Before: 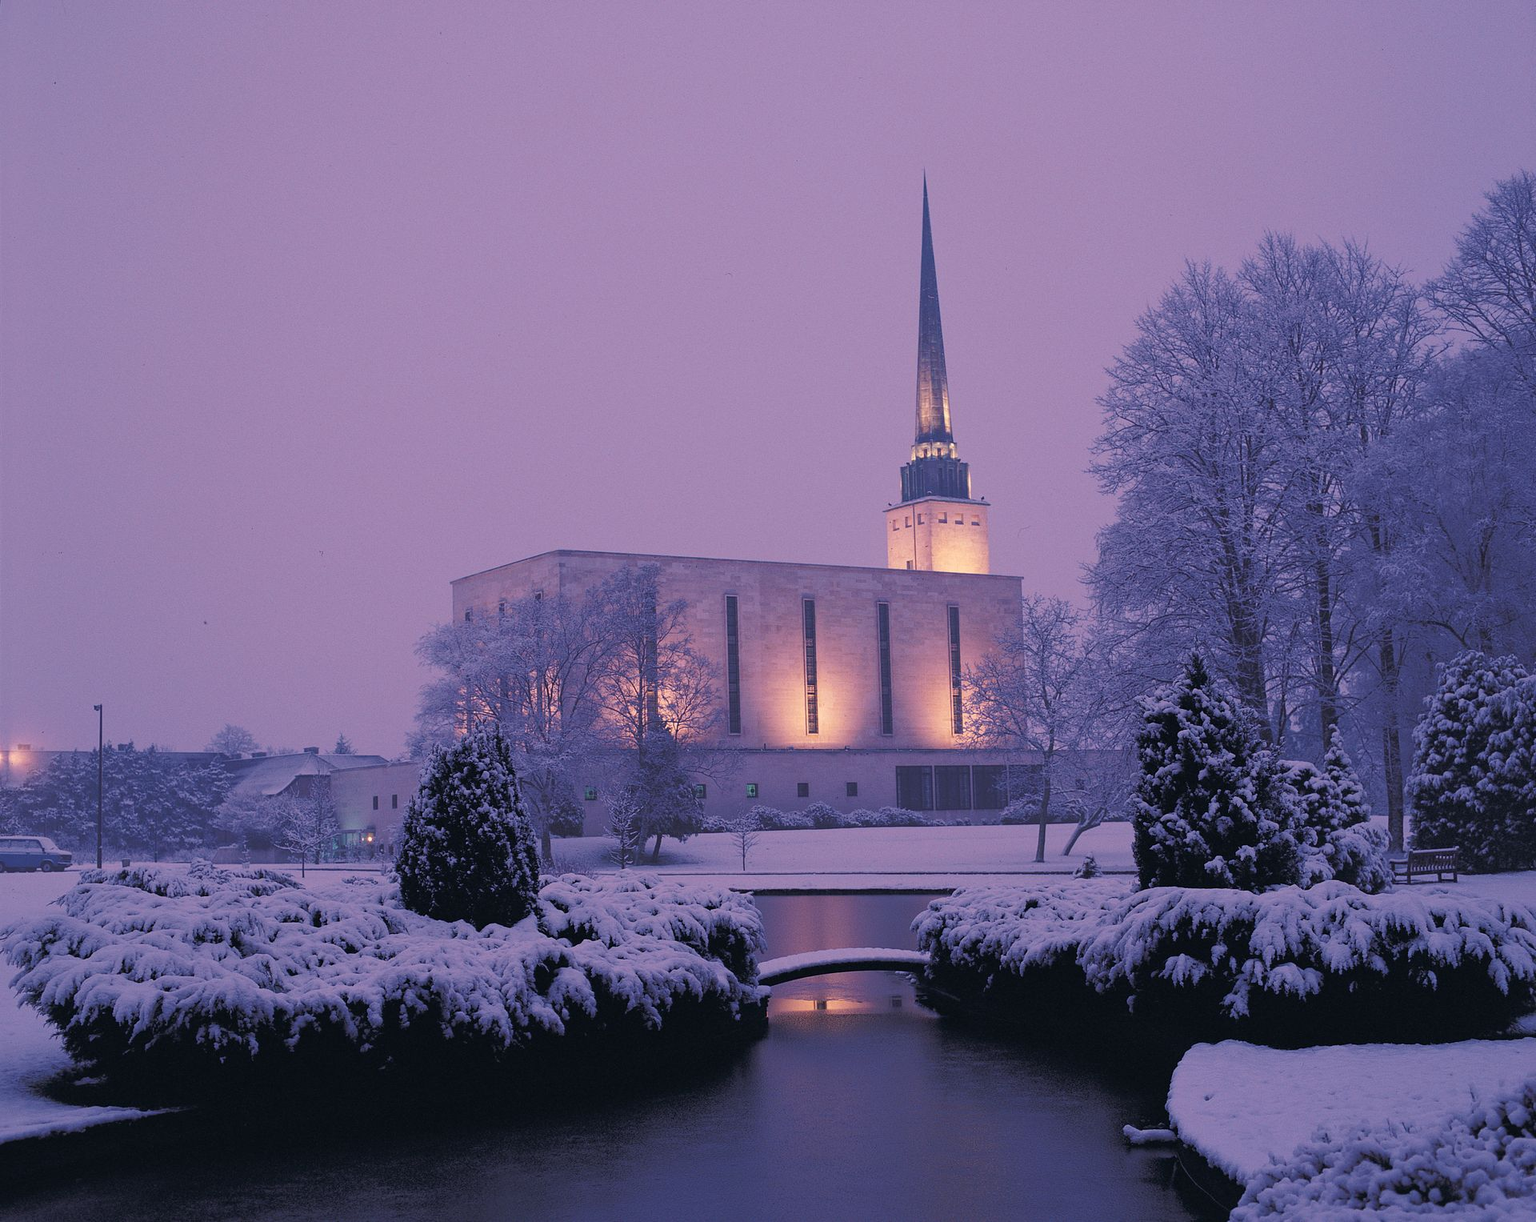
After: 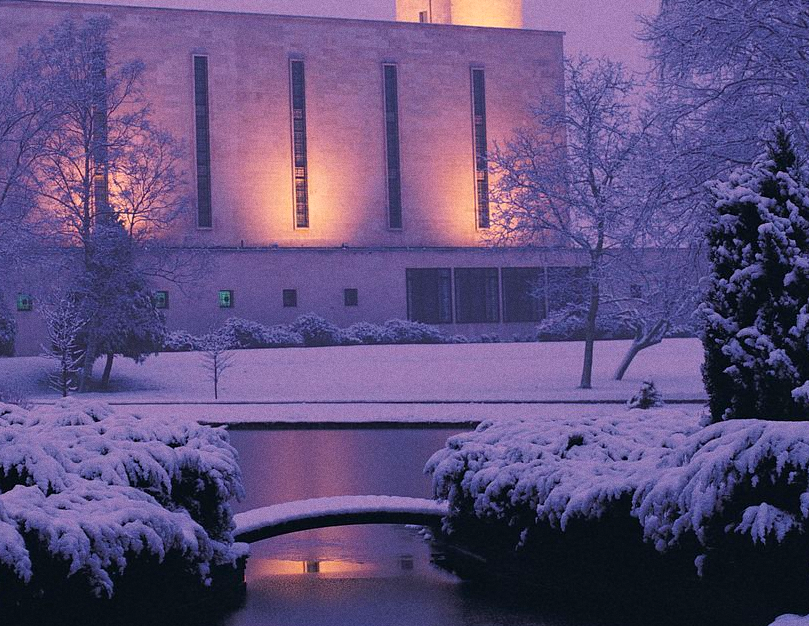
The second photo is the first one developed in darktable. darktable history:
crop: left 37.221%, top 45.169%, right 20.63%, bottom 13.777%
contrast brightness saturation: saturation -0.05
color balance rgb: perceptual saturation grading › global saturation 25%, global vibrance 20%
grain: coarseness 0.09 ISO
